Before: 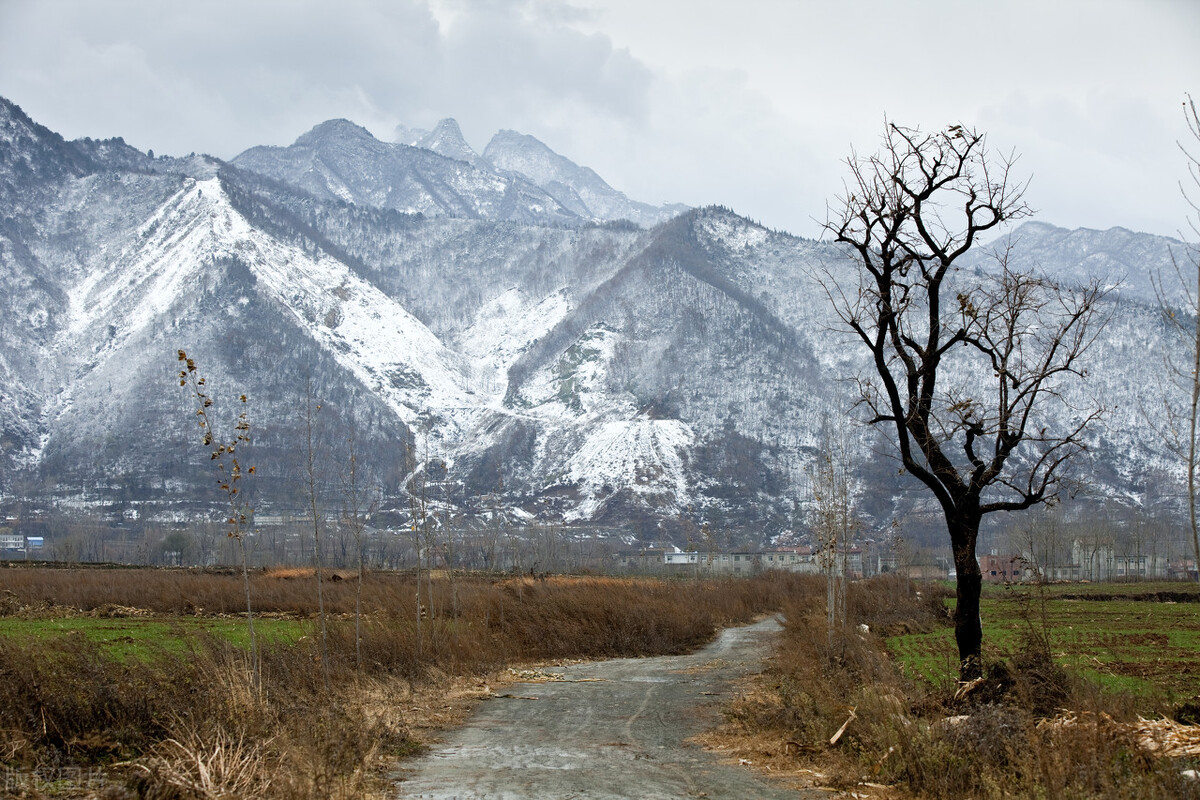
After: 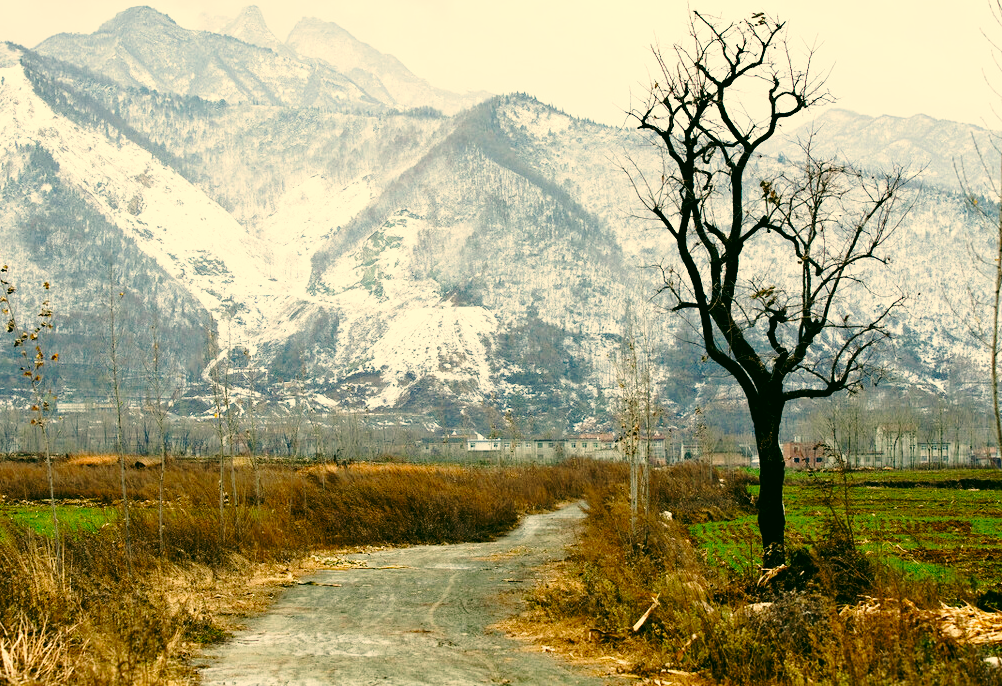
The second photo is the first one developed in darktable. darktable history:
crop: left 16.499%, top 14.158%
base curve: curves: ch0 [(0, 0) (0.036, 0.037) (0.121, 0.228) (0.46, 0.76) (0.859, 0.983) (1, 1)], preserve colors none
color correction: highlights a* 5.21, highlights b* 24.27, shadows a* -15.9, shadows b* 3.82
